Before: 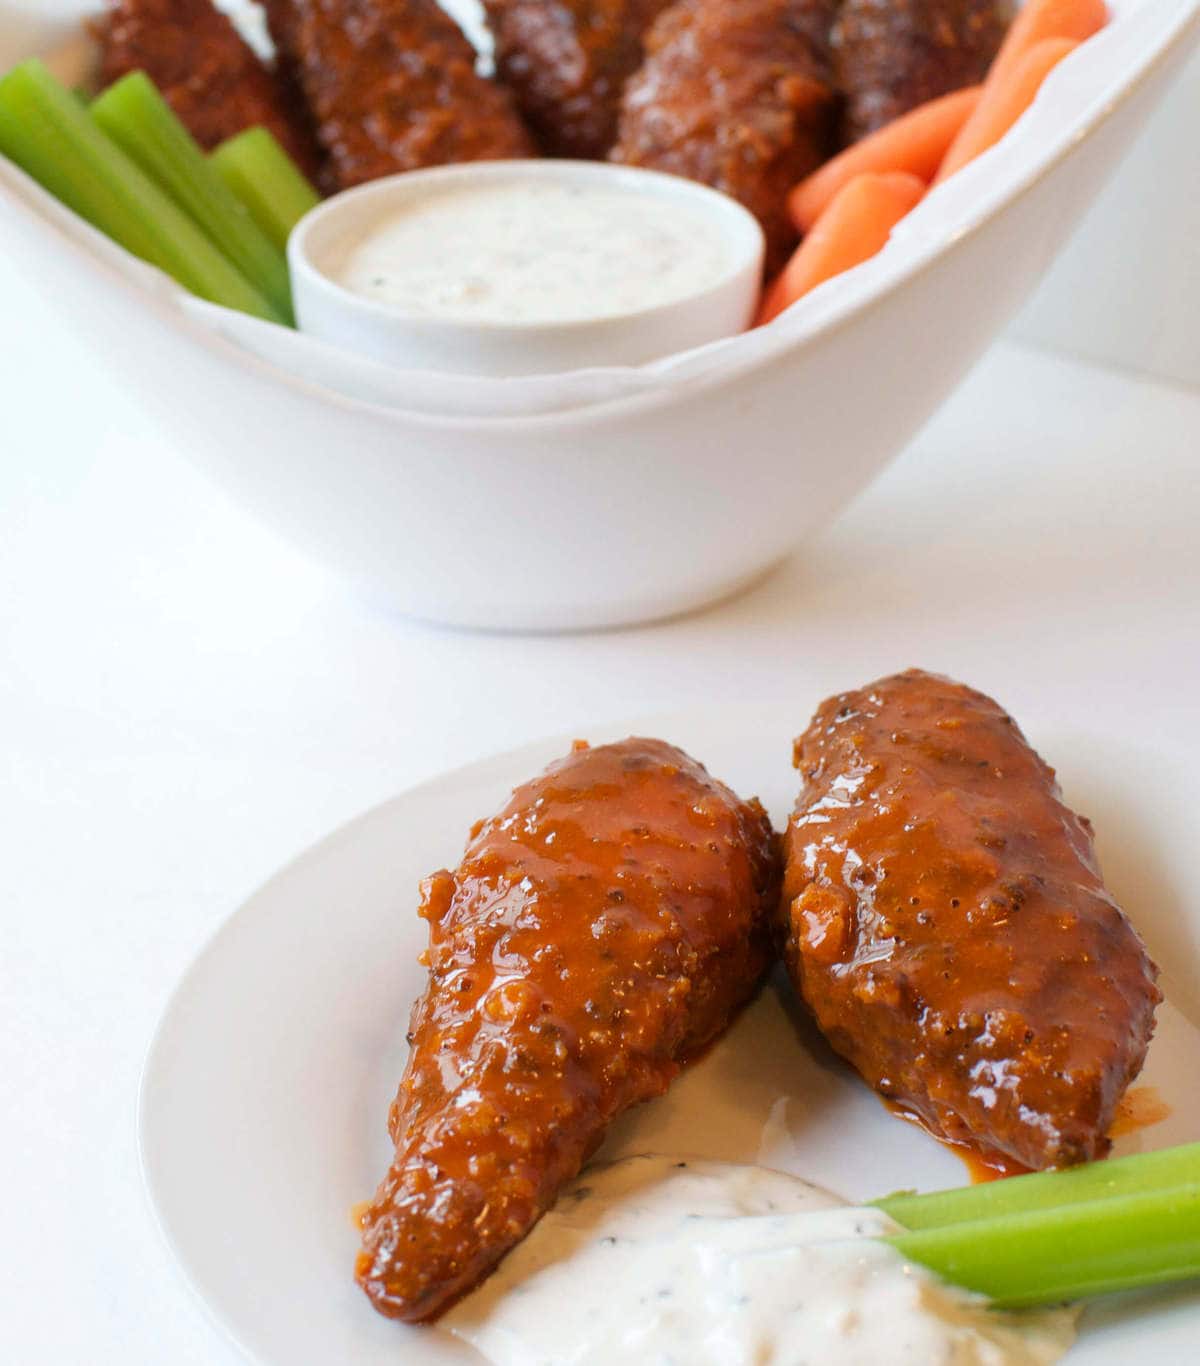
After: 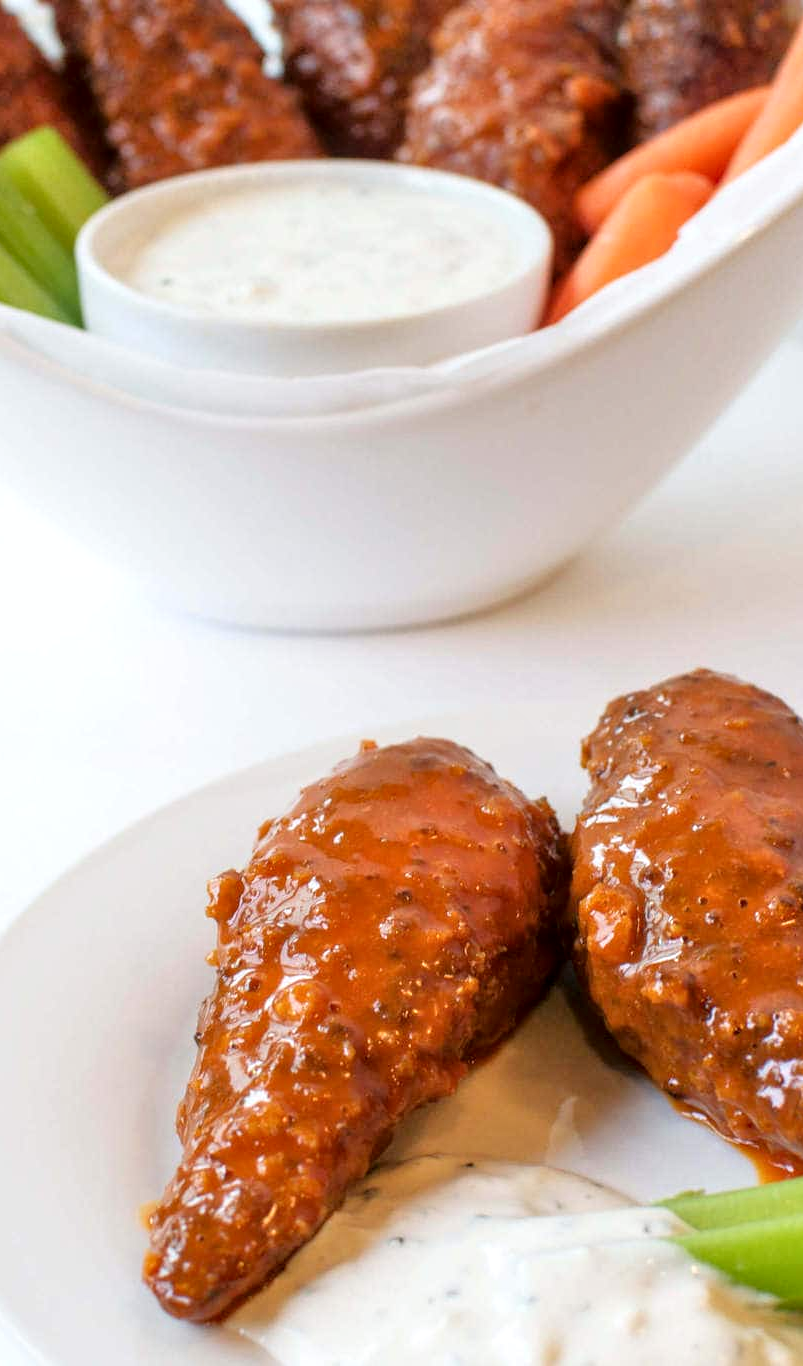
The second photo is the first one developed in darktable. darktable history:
crop and rotate: left 17.682%, right 15.369%
tone equalizer: -8 EV 0.018 EV, -7 EV -0.023 EV, -6 EV 0.015 EV, -5 EV 0.037 EV, -4 EV 0.274 EV, -3 EV 0.672 EV, -2 EV 0.575 EV, -1 EV 0.185 EV, +0 EV 0.016 EV
local contrast: on, module defaults
shadows and highlights: shadows -30.6, highlights 30.09
